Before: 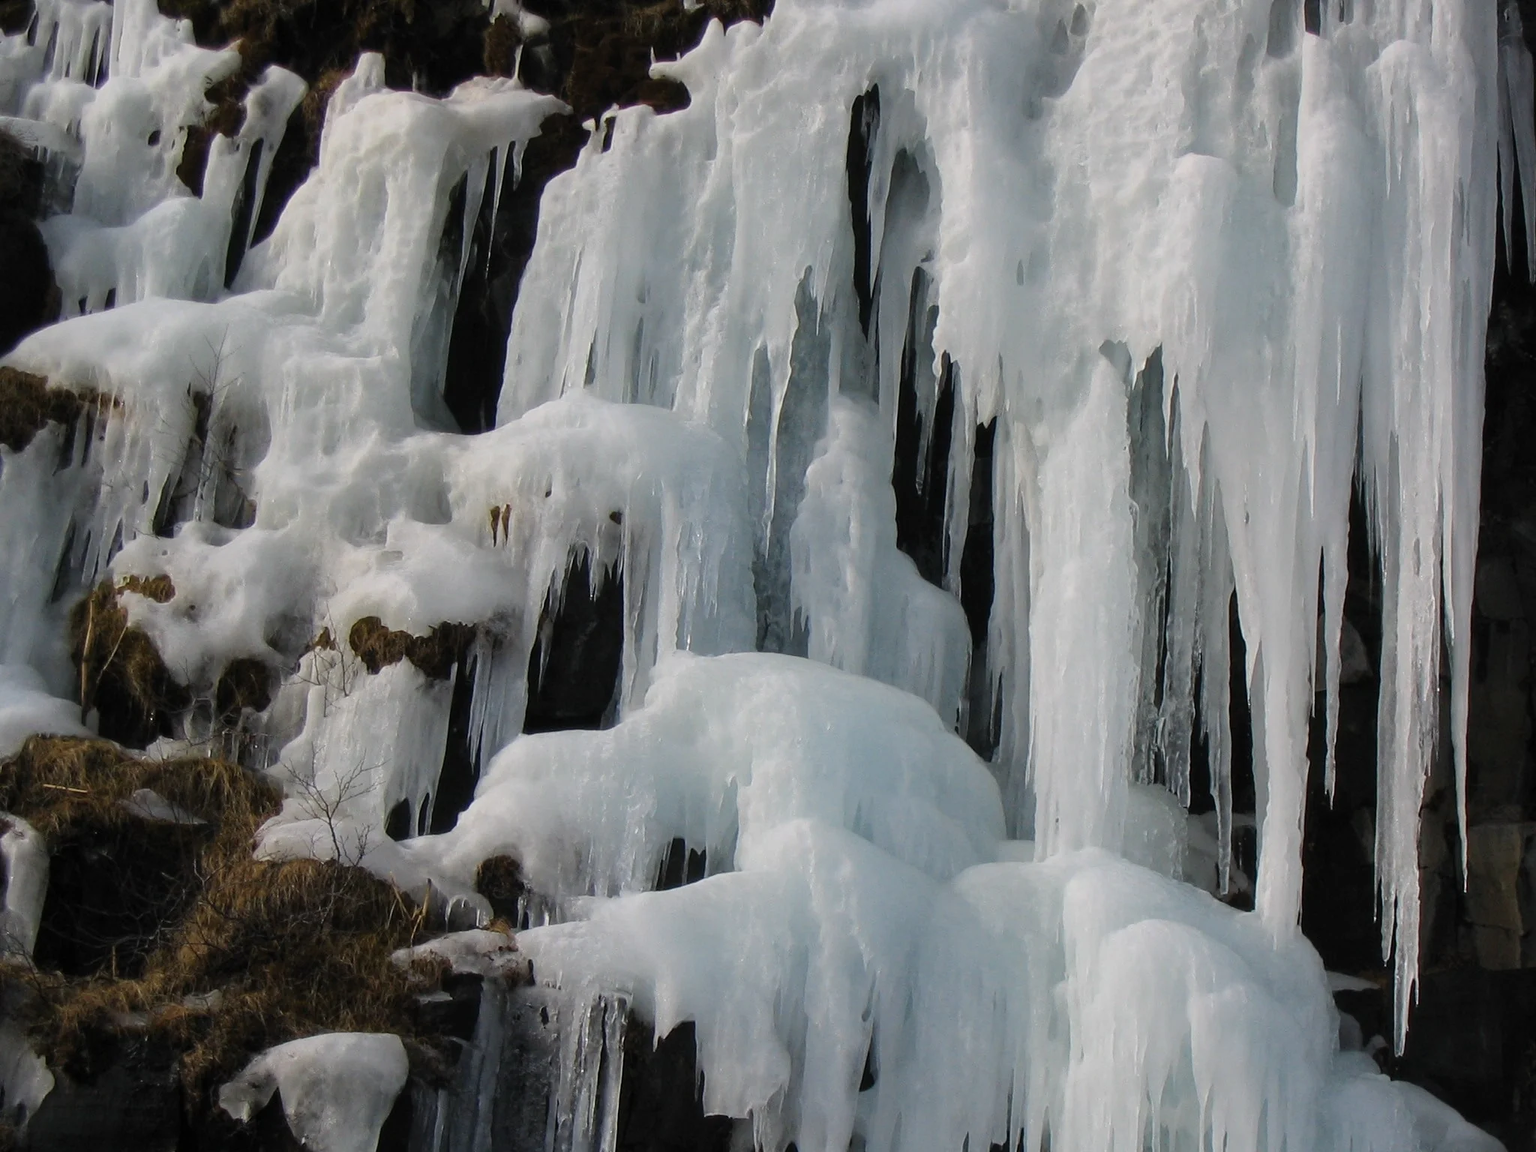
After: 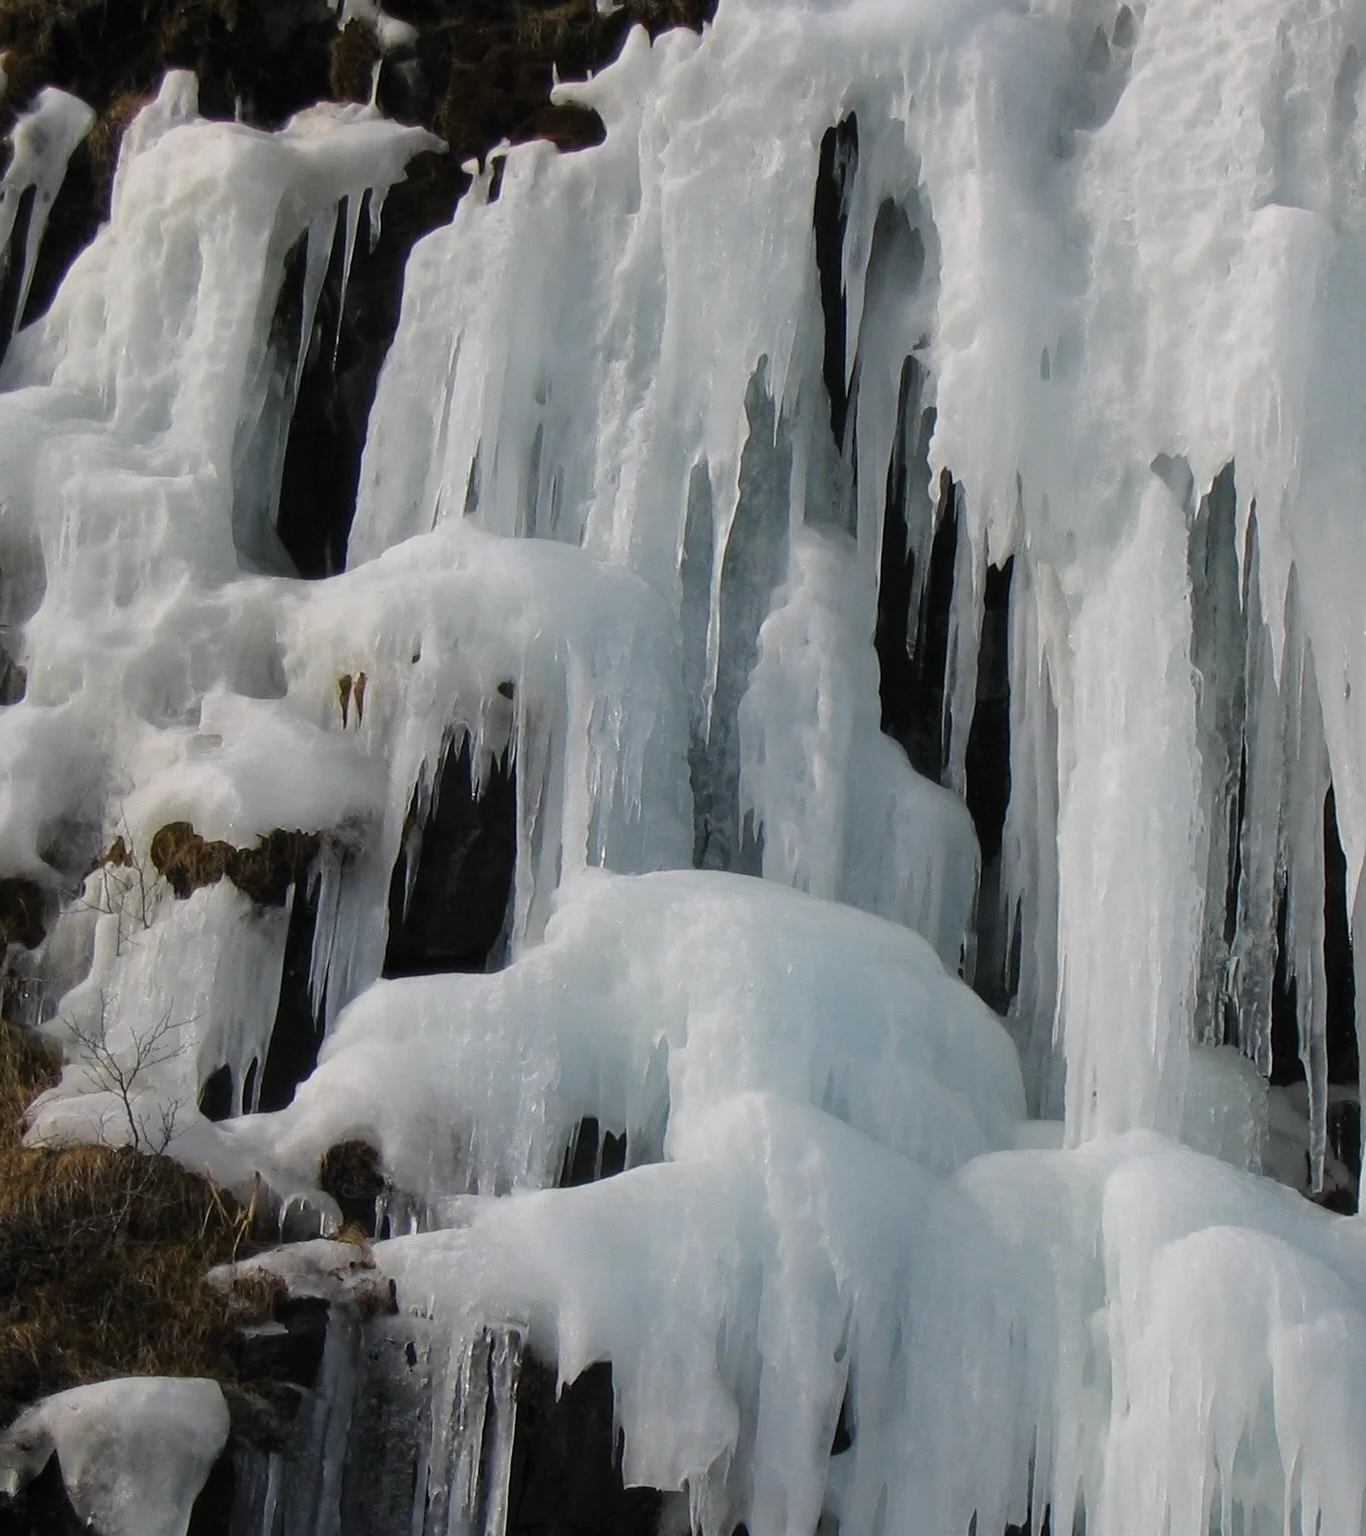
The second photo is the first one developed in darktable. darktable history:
crop: left 15.407%, right 17.874%
